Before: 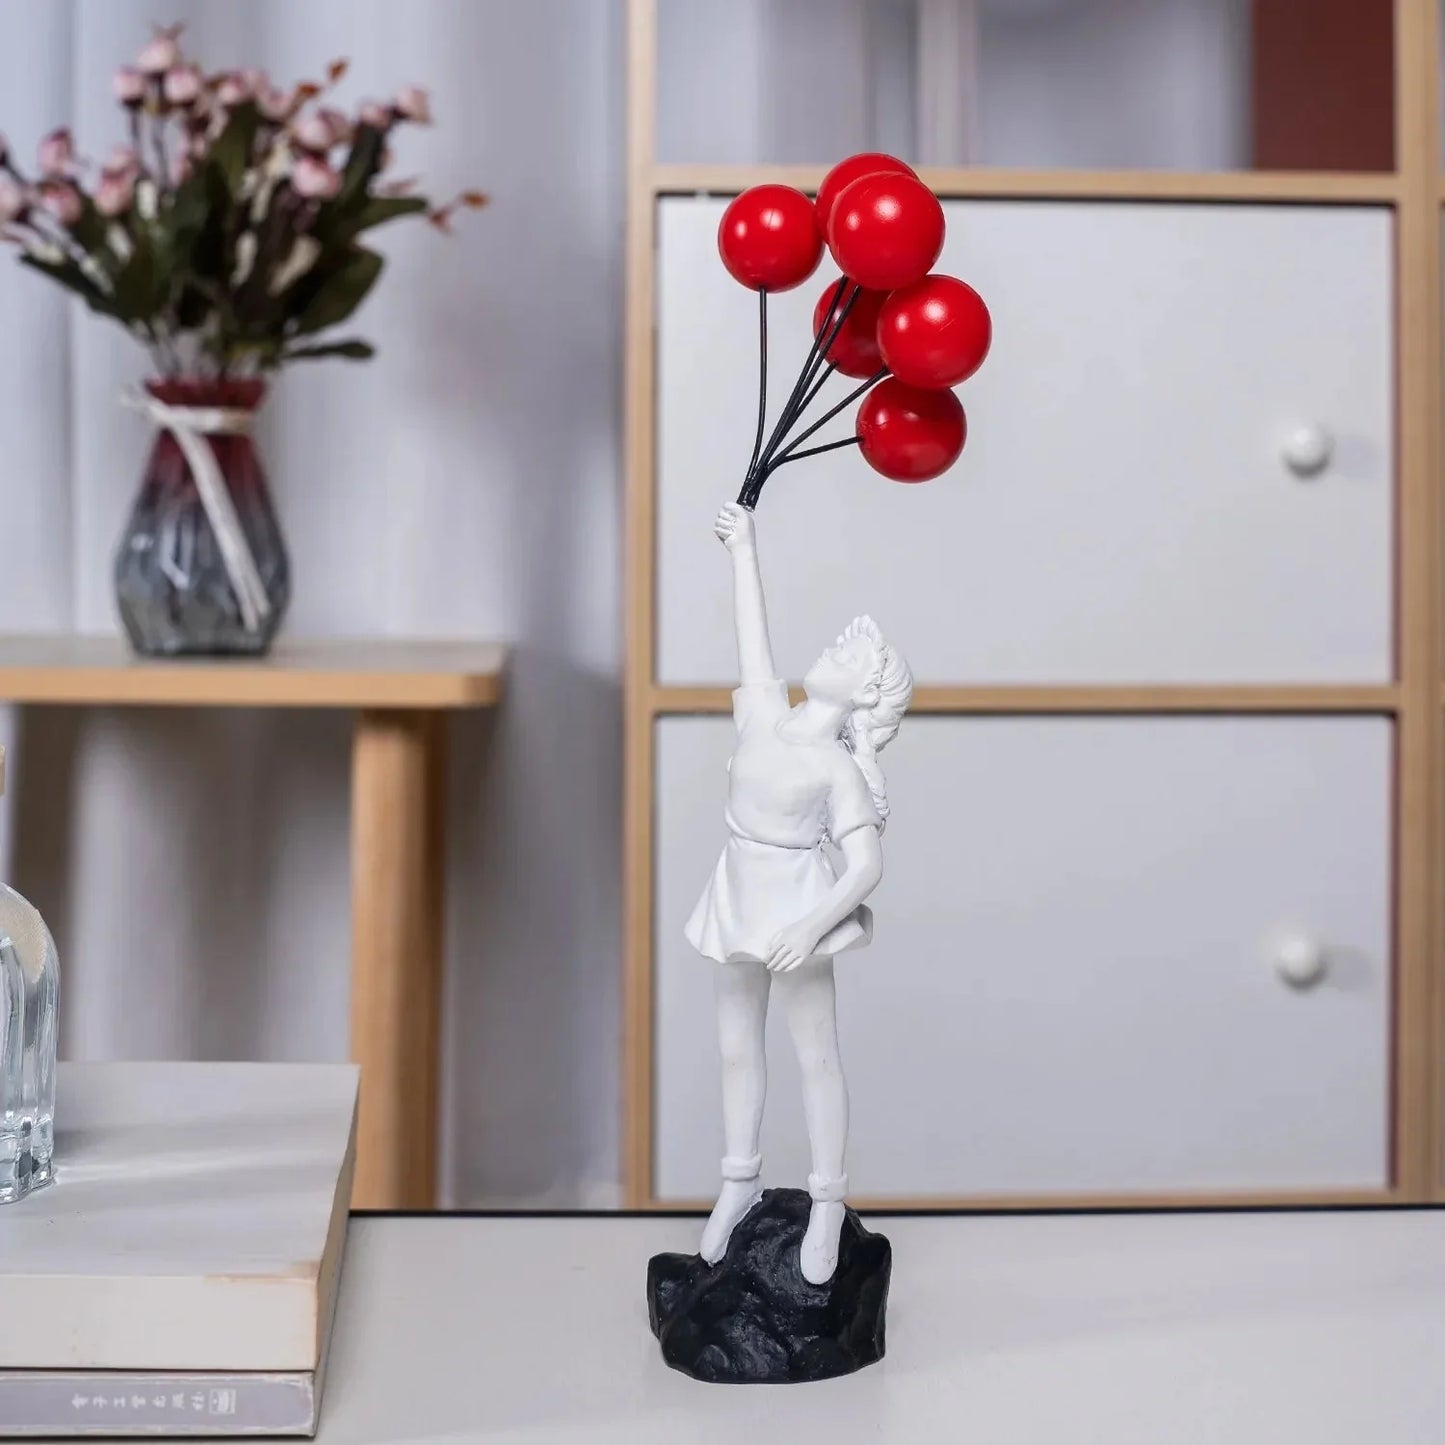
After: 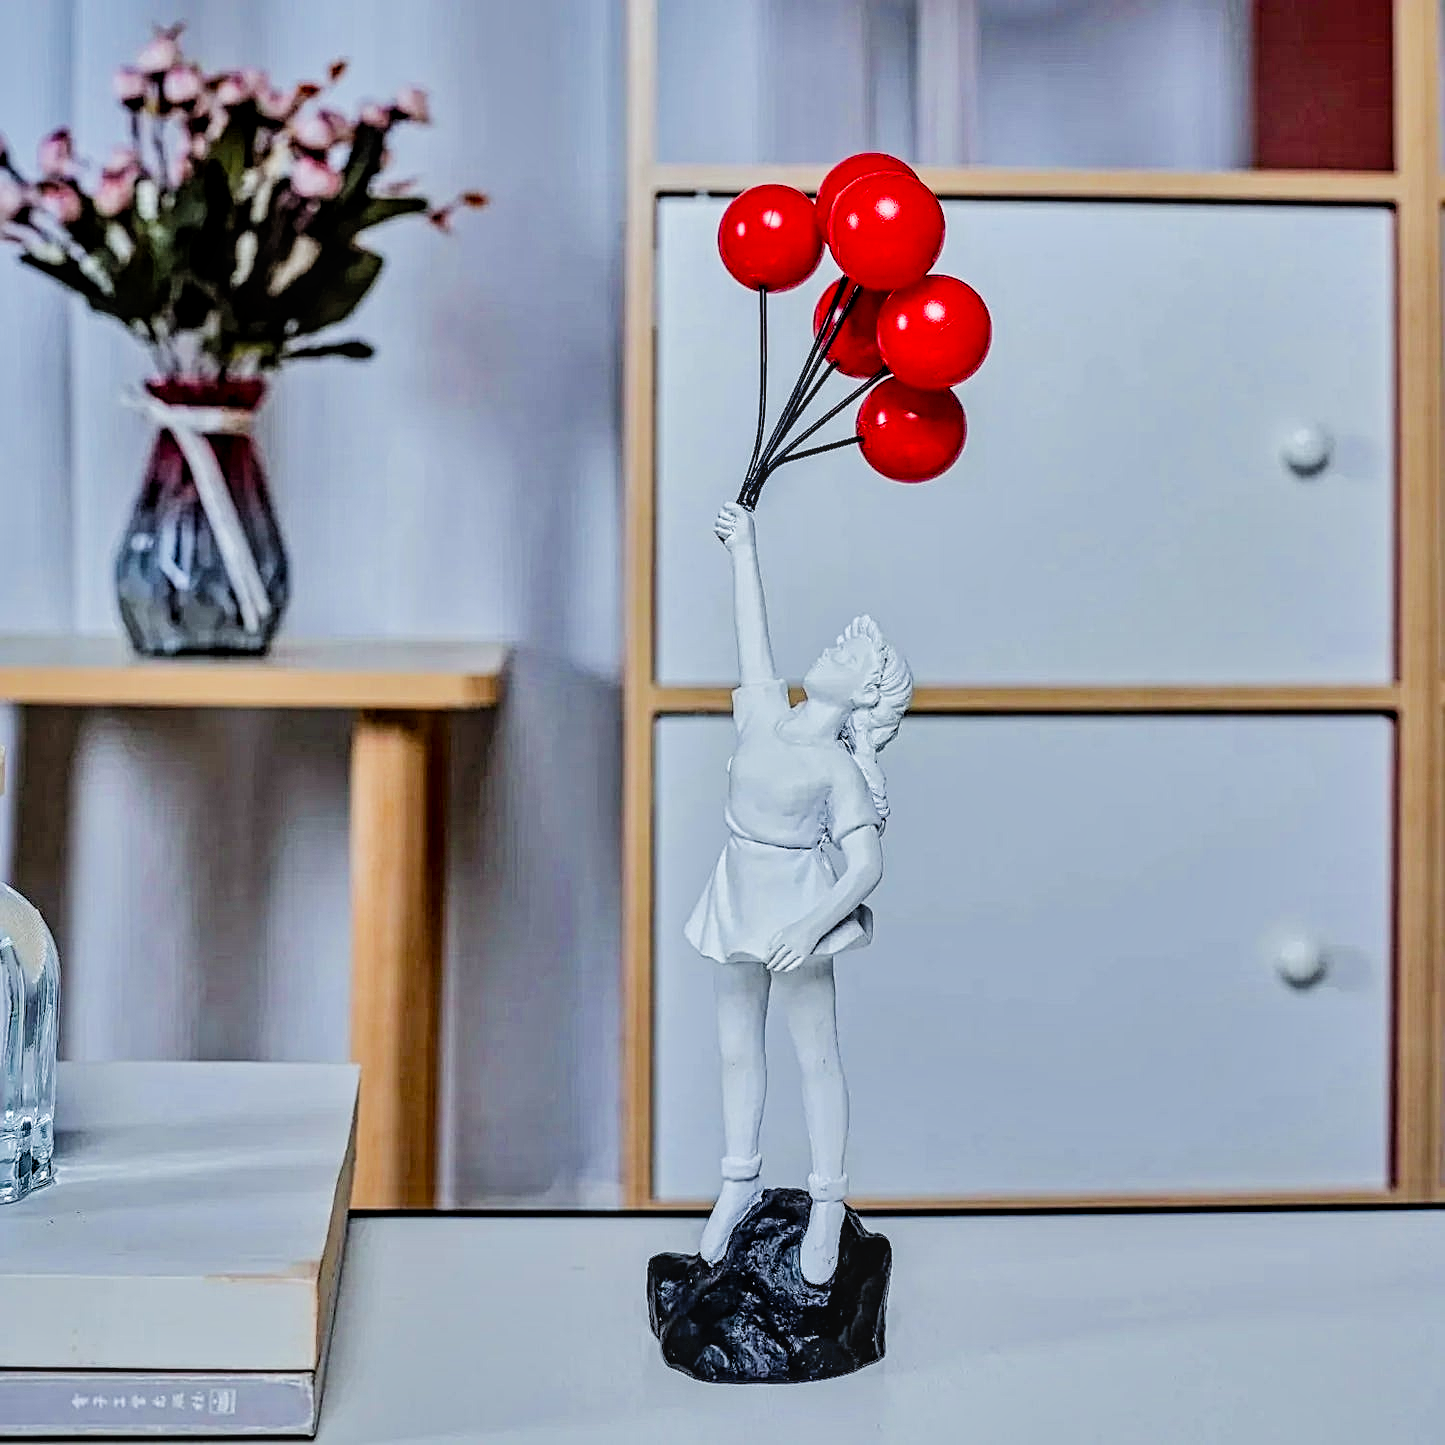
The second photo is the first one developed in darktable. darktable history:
color calibration: illuminant Planckian (black body), adaptation linear Bradford (ICC v4), x 0.364, y 0.367, temperature 4417.56 K, saturation algorithm version 1 (2020)
filmic rgb: black relative exposure -7.75 EV, white relative exposure 4.4 EV, threshold 3 EV, hardness 3.76, latitude 38.11%, contrast 0.966, highlights saturation mix 10%, shadows ↔ highlights balance 4.59%, color science v4 (2020), enable highlight reconstruction true
local contrast: on, module defaults
shadows and highlights: soften with gaussian
contrast brightness saturation: contrast 0.04, saturation 0.16
sharpen: on, module defaults
contrast equalizer: octaves 7, y [[0.5, 0.542, 0.583, 0.625, 0.667, 0.708], [0.5 ×6], [0.5 ×6], [0 ×6], [0 ×6]]
base curve: curves: ch0 [(0, 0) (0.262, 0.32) (0.722, 0.705) (1, 1)]
tone curve: curves: ch0 [(0, 0) (0.004, 0.002) (0.02, 0.013) (0.218, 0.218) (0.664, 0.718) (0.832, 0.873) (1, 1)], preserve colors none
